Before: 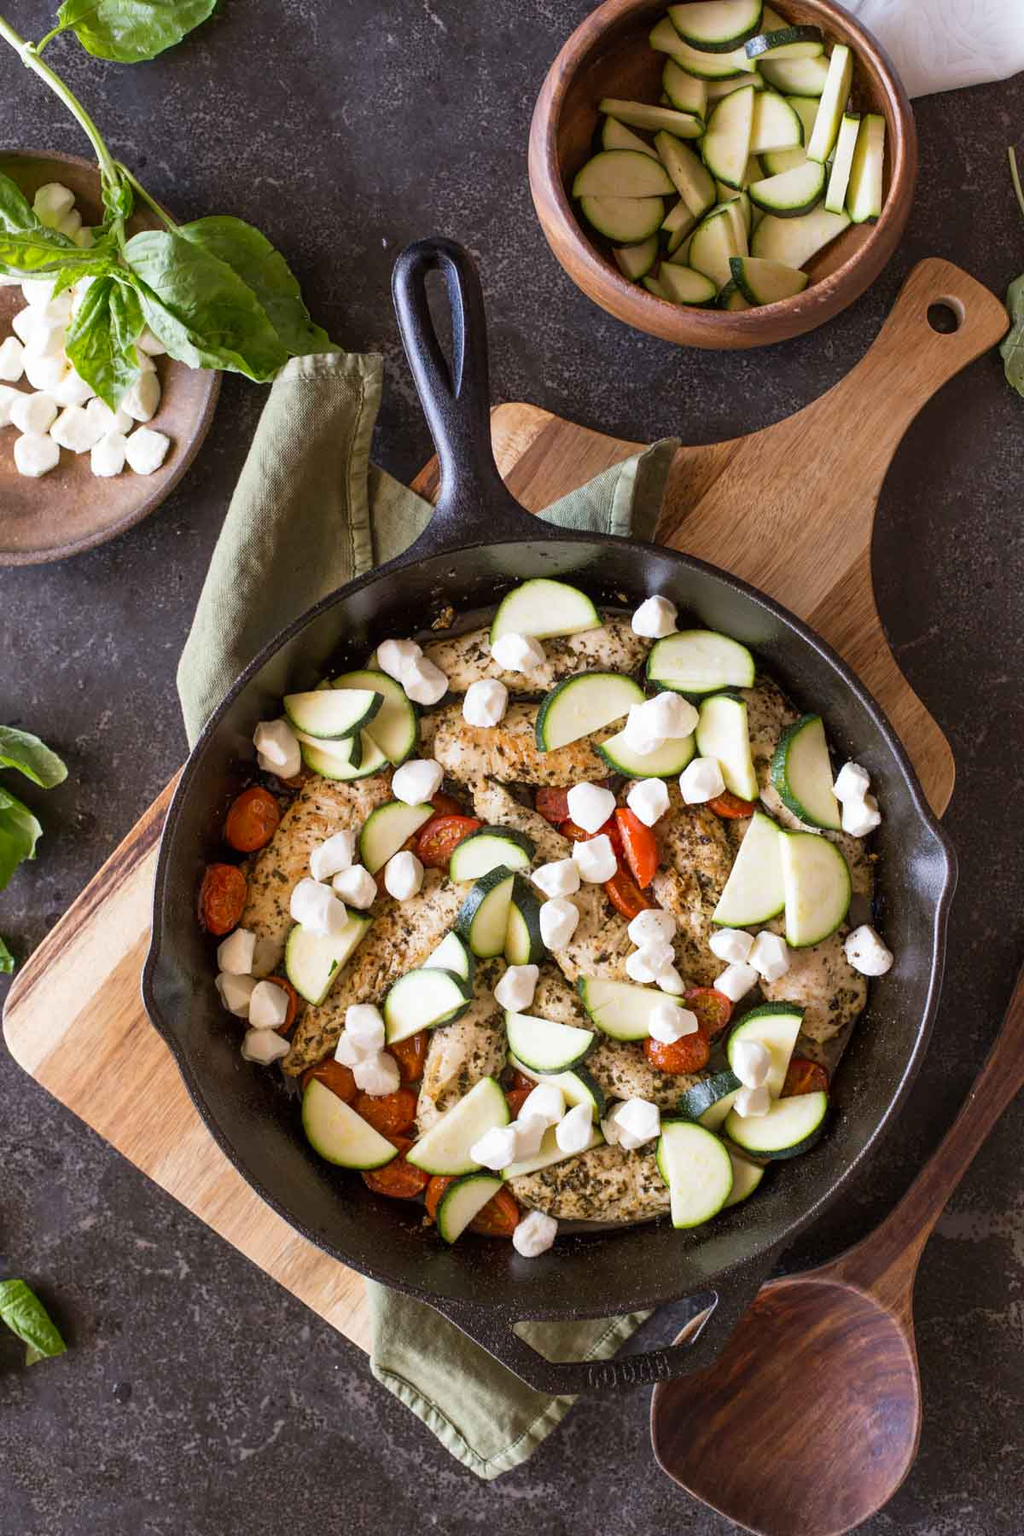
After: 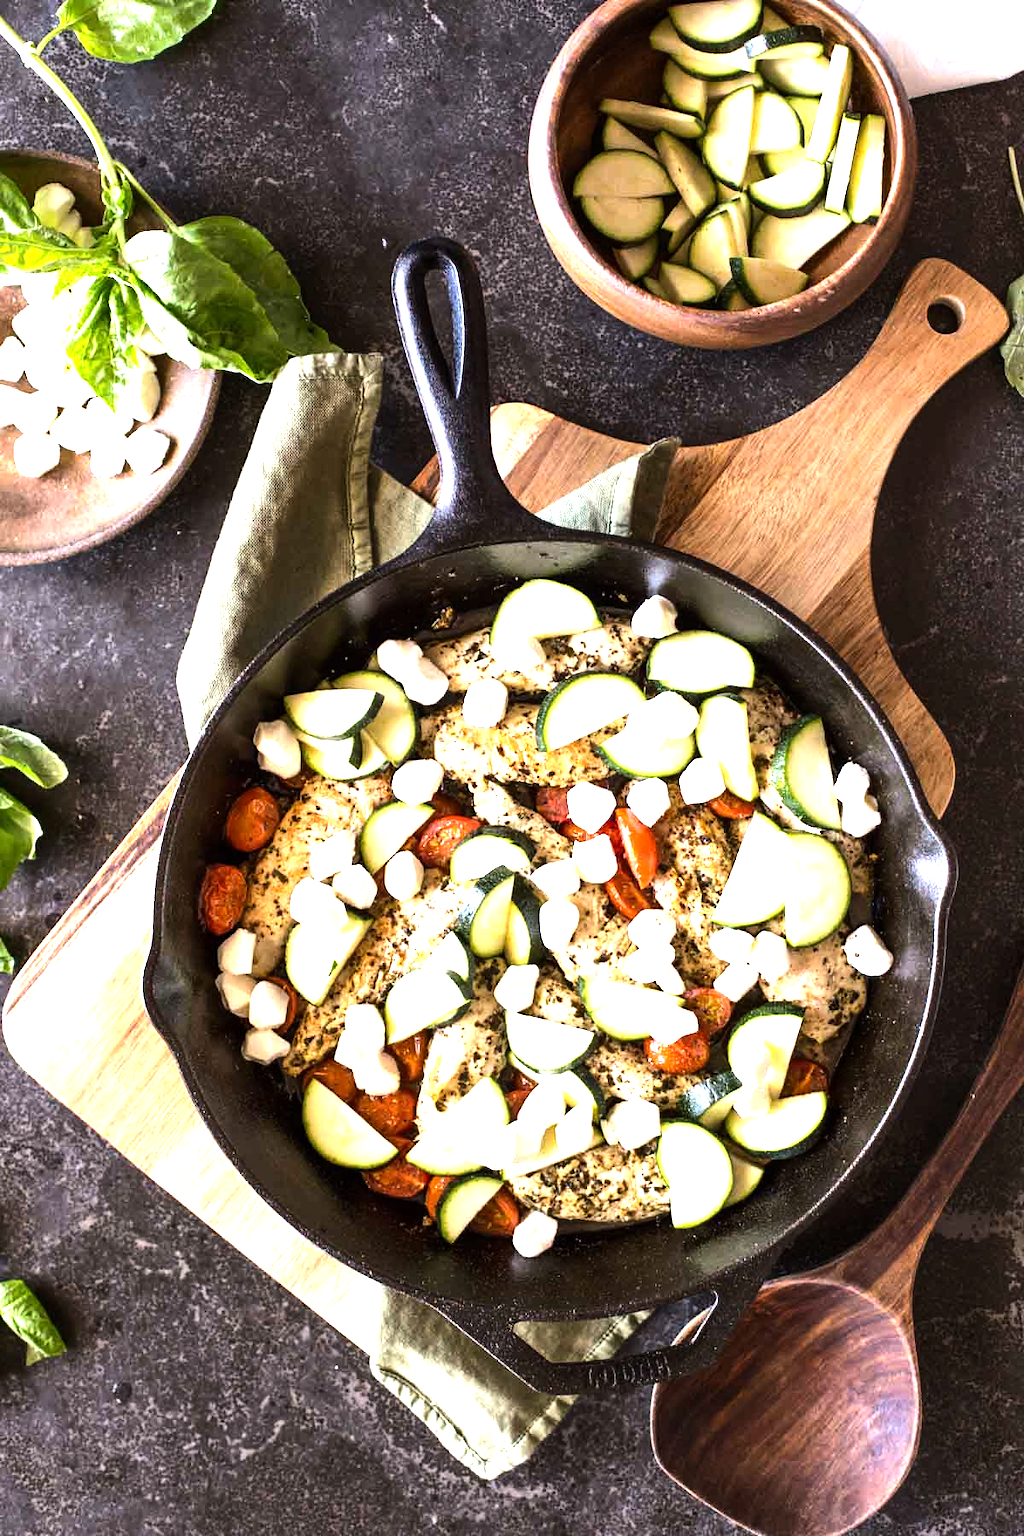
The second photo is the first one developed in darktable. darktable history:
exposure: exposure 0.661 EV, compensate highlight preservation false
tone equalizer: -8 EV -1.08 EV, -7 EV -1.01 EV, -6 EV -0.867 EV, -5 EV -0.578 EV, -3 EV 0.578 EV, -2 EV 0.867 EV, -1 EV 1.01 EV, +0 EV 1.08 EV, edges refinement/feathering 500, mask exposure compensation -1.57 EV, preserve details no
